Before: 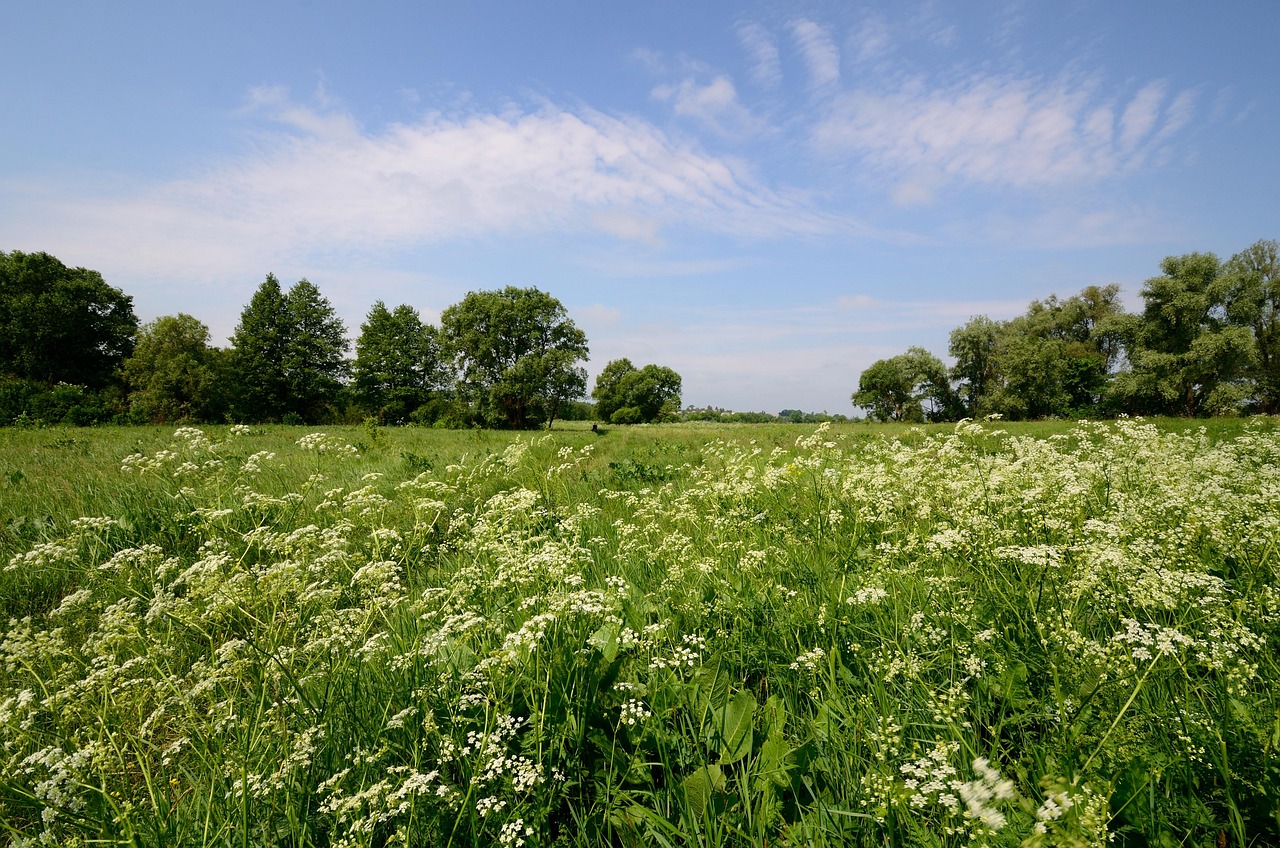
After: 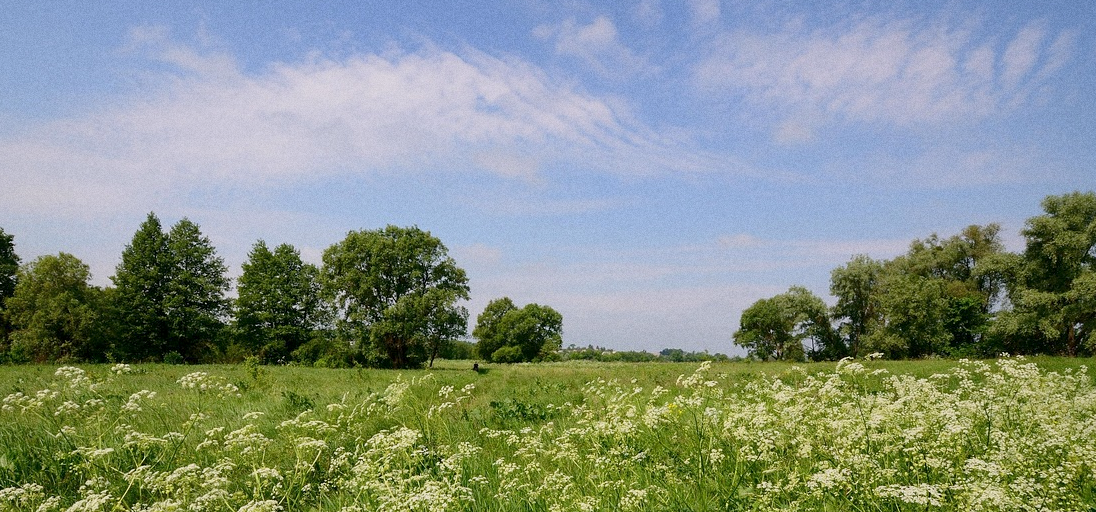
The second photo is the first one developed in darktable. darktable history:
local contrast: mode bilateral grid, contrast 20, coarseness 50, detail 120%, midtone range 0.2
color balance rgb: perceptual saturation grading › global saturation -0.31%, global vibrance -8%, contrast -13%, saturation formula JzAzBz (2021)
crop and rotate: left 9.345%, top 7.22%, right 4.982%, bottom 32.331%
grain: on, module defaults
white balance: red 1.004, blue 1.024
